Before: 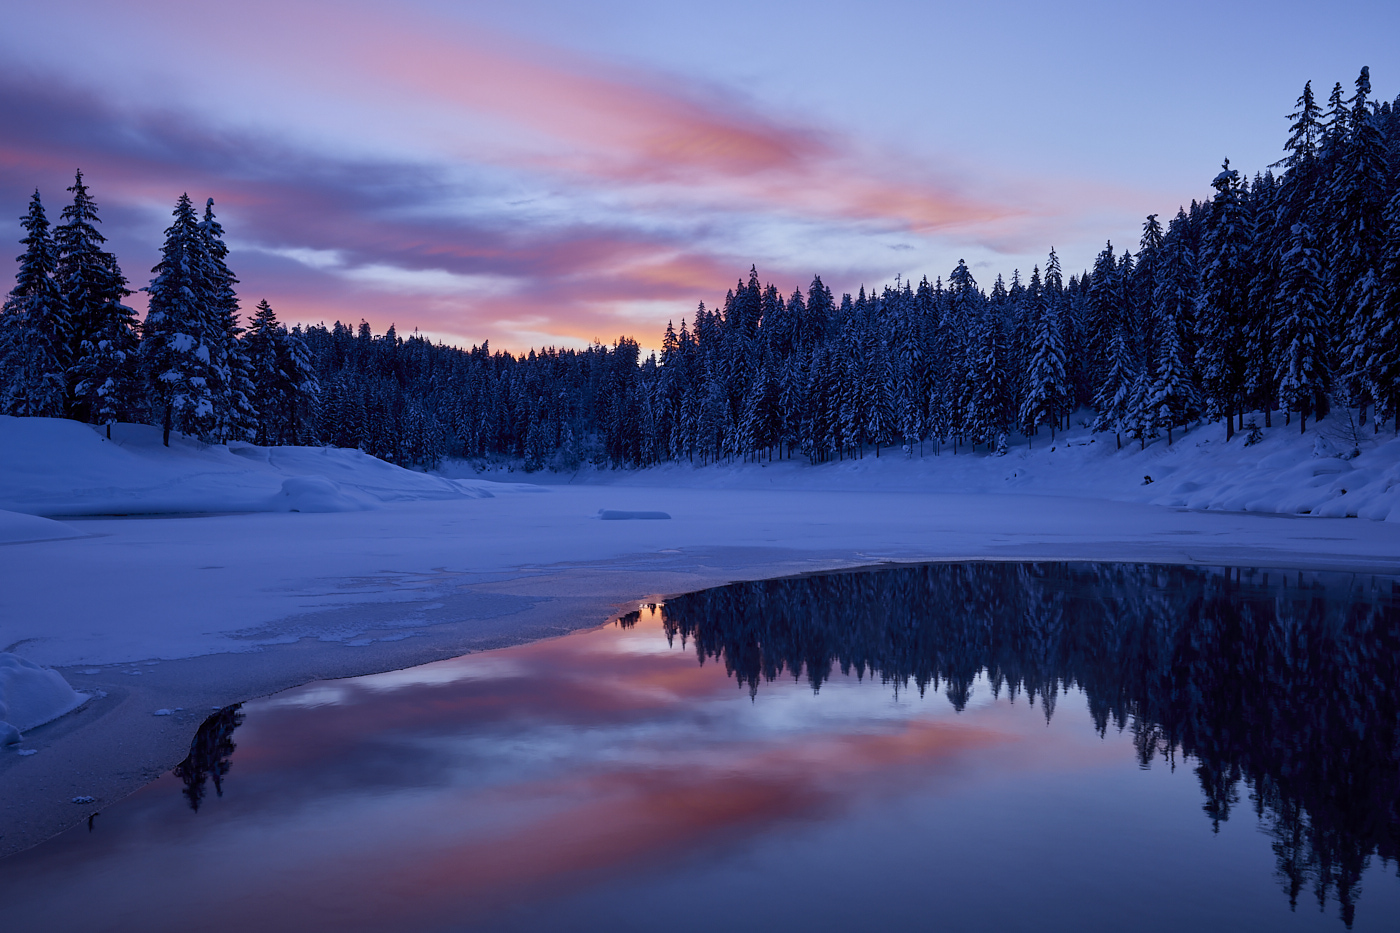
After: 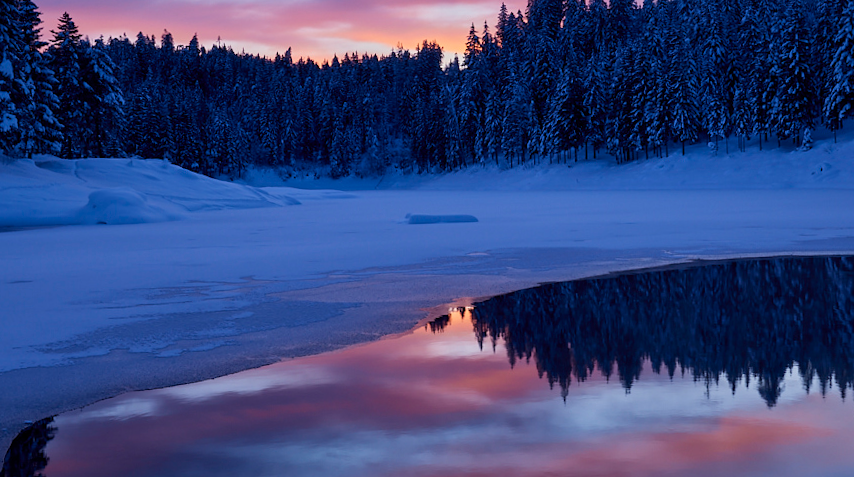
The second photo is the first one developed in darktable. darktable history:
crop: left 13.312%, top 31.28%, right 24.627%, bottom 15.582%
rotate and perspective: rotation -1.42°, crop left 0.016, crop right 0.984, crop top 0.035, crop bottom 0.965
